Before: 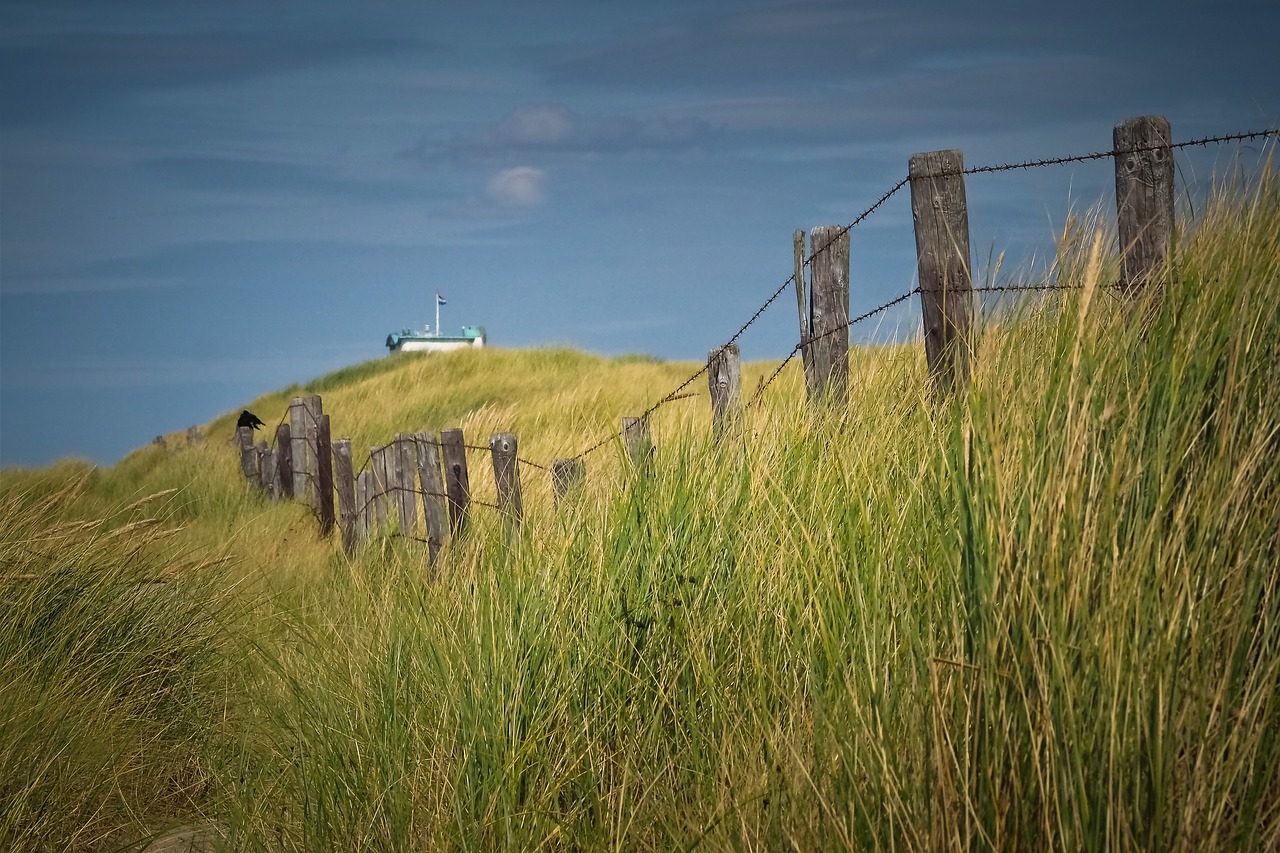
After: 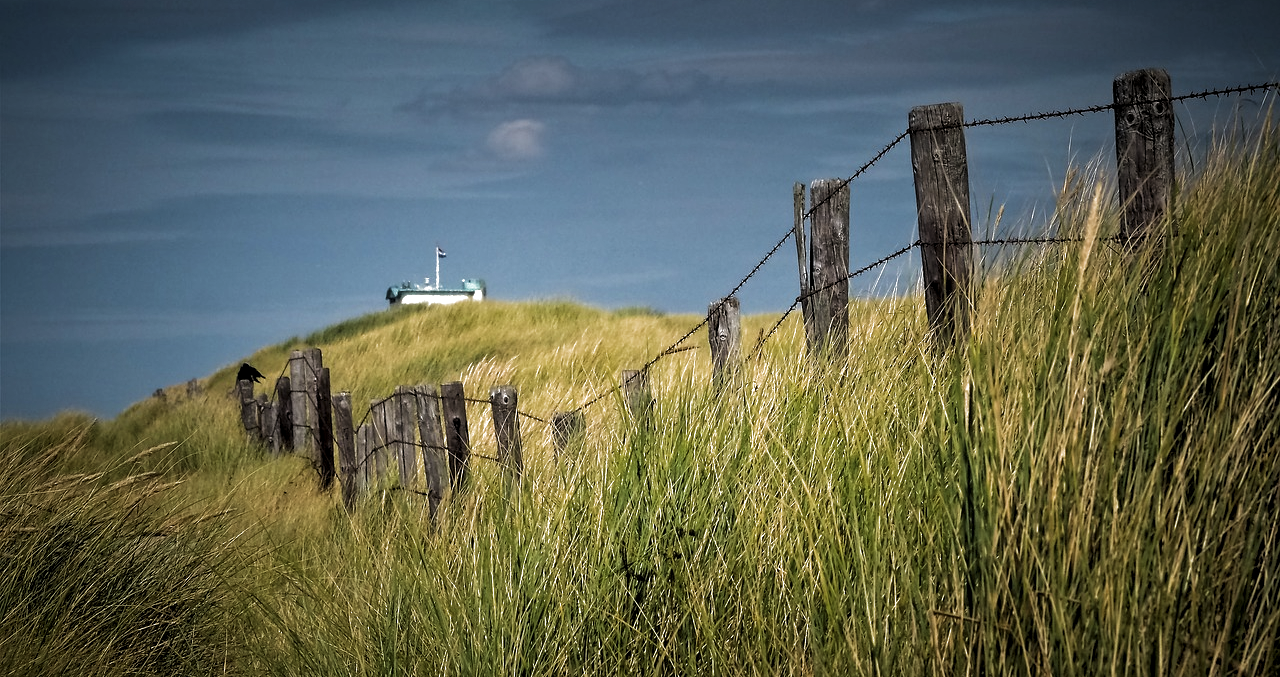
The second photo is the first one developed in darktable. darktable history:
crop and rotate: top 5.668%, bottom 14.884%
tone equalizer: edges refinement/feathering 500, mask exposure compensation -1.57 EV, preserve details no
local contrast: highlights 104%, shadows 99%, detail 120%, midtone range 0.2
filmic rgb: black relative exposure -6.31 EV, white relative exposure 2.8 EV, target black luminance 0%, hardness 4.59, latitude 68.26%, contrast 1.279, shadows ↔ highlights balance -3.2%, preserve chrominance RGB euclidean norm (legacy), color science v4 (2020)
levels: levels [0.029, 0.545, 0.971]
